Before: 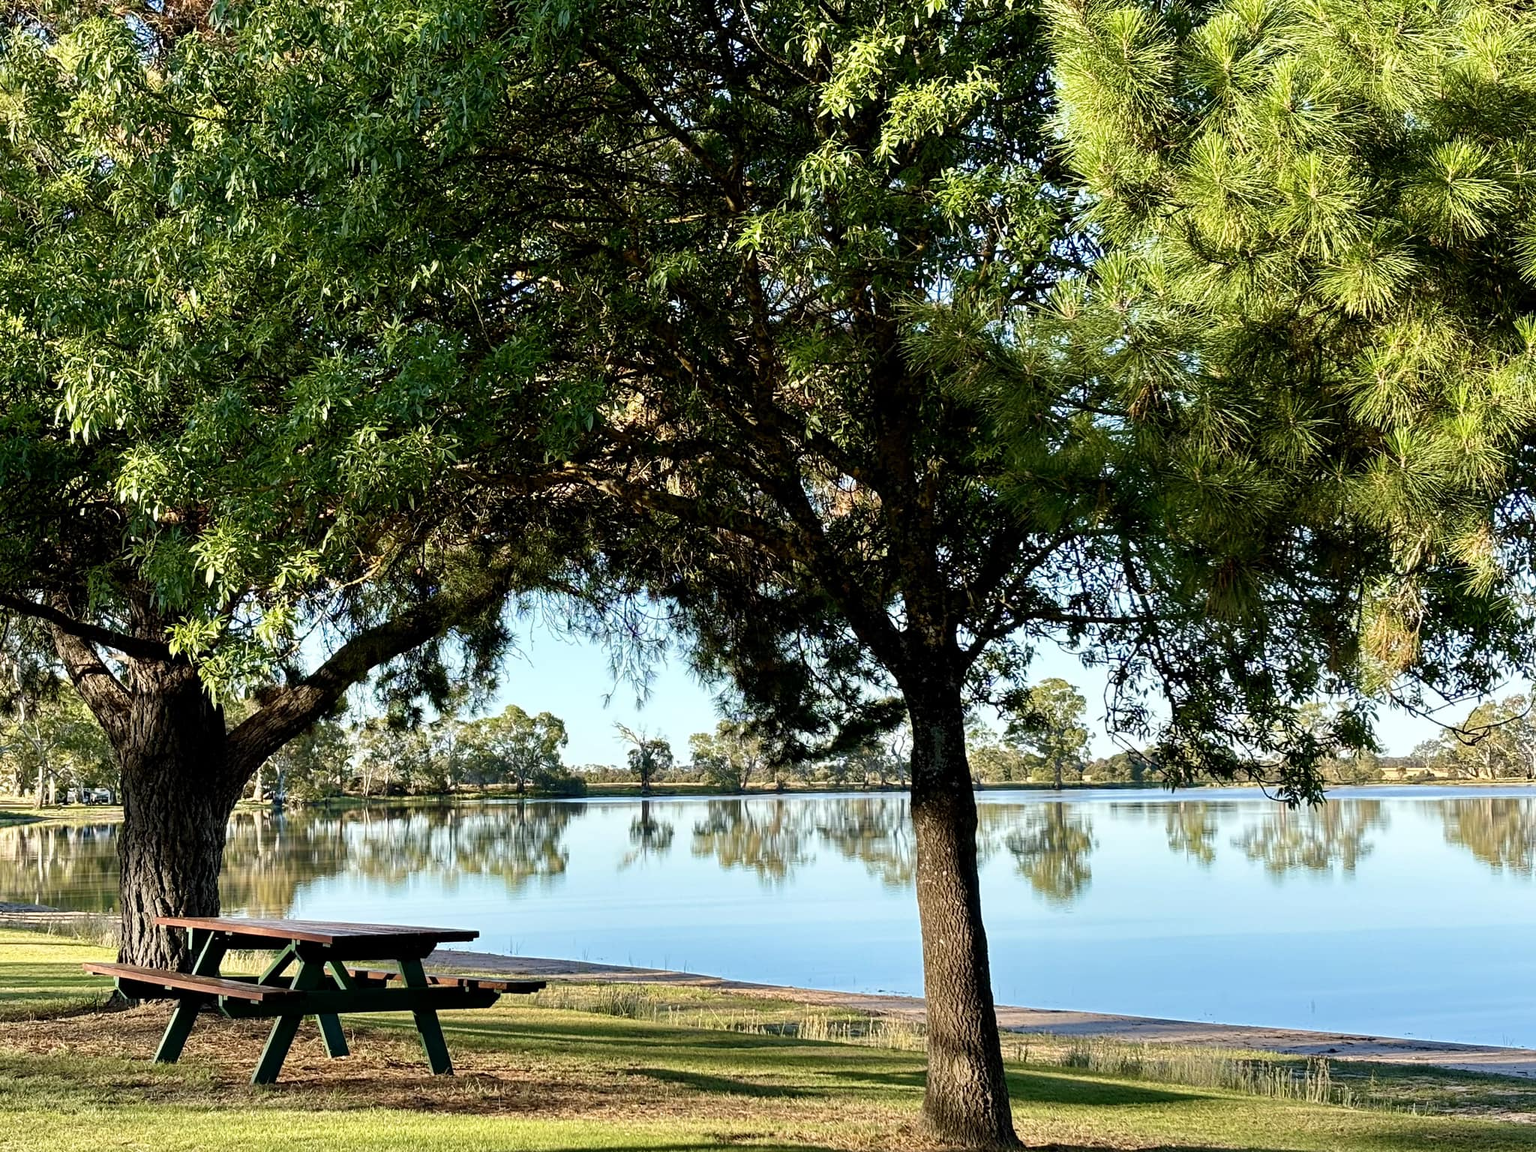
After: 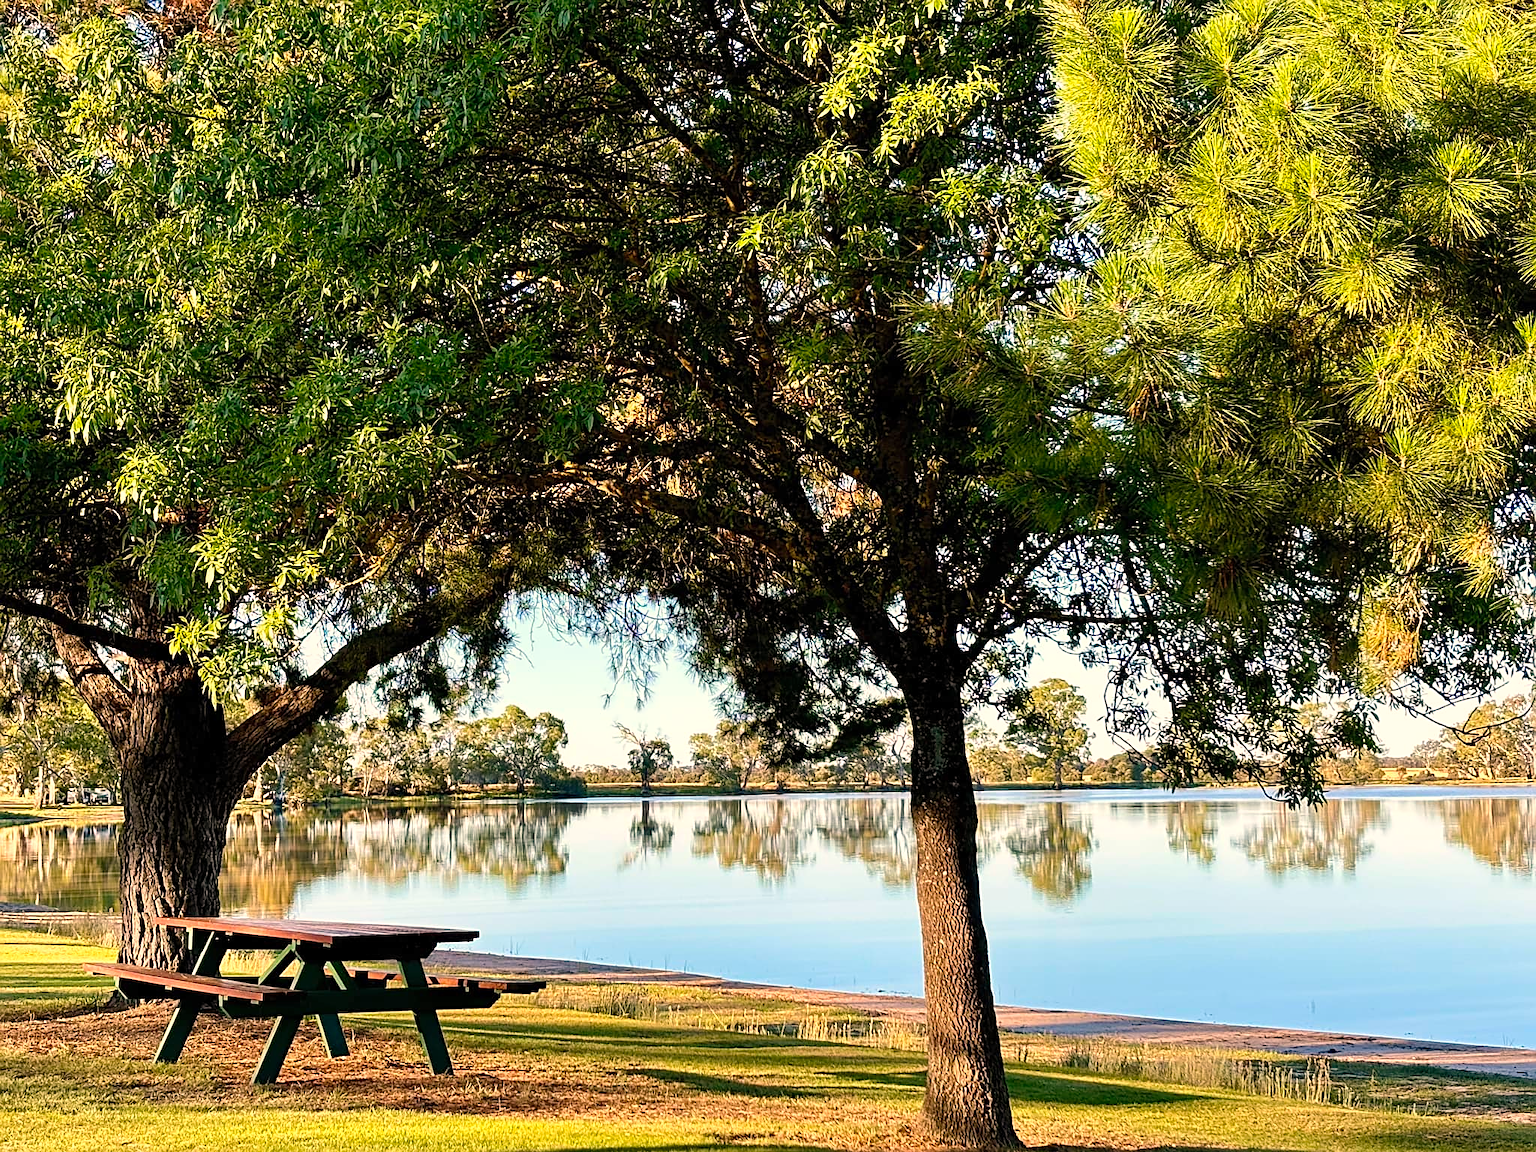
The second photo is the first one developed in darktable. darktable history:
sharpen: on, module defaults
contrast brightness saturation: contrast 0.07, brightness 0.08, saturation 0.18
white balance: red 1.127, blue 0.943
